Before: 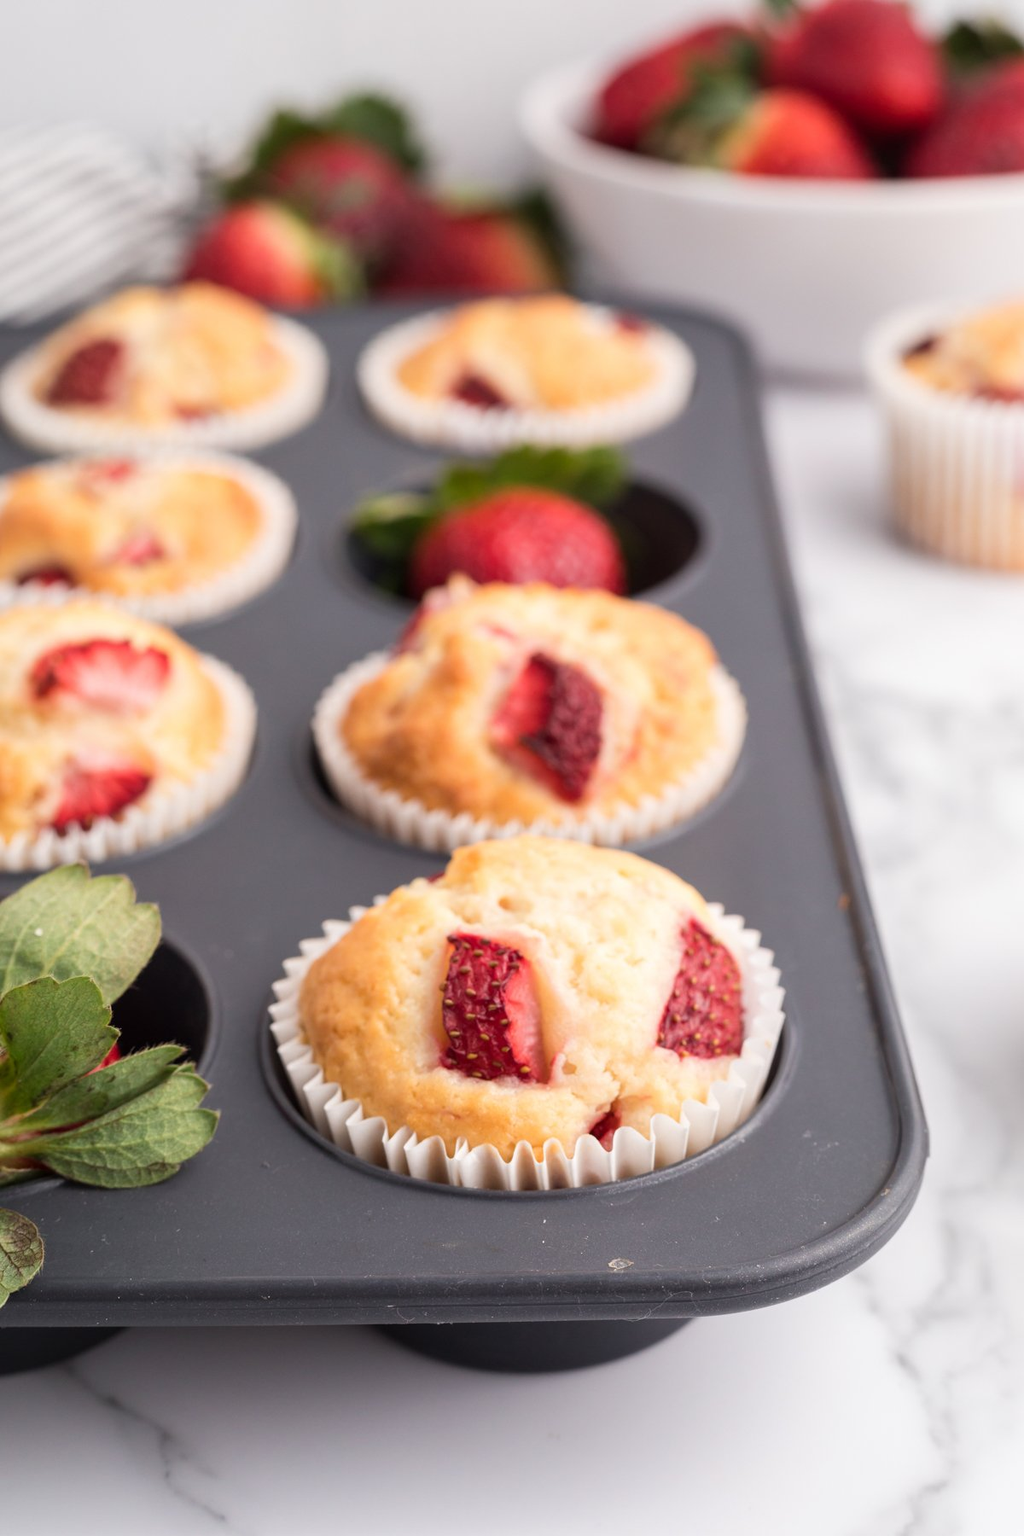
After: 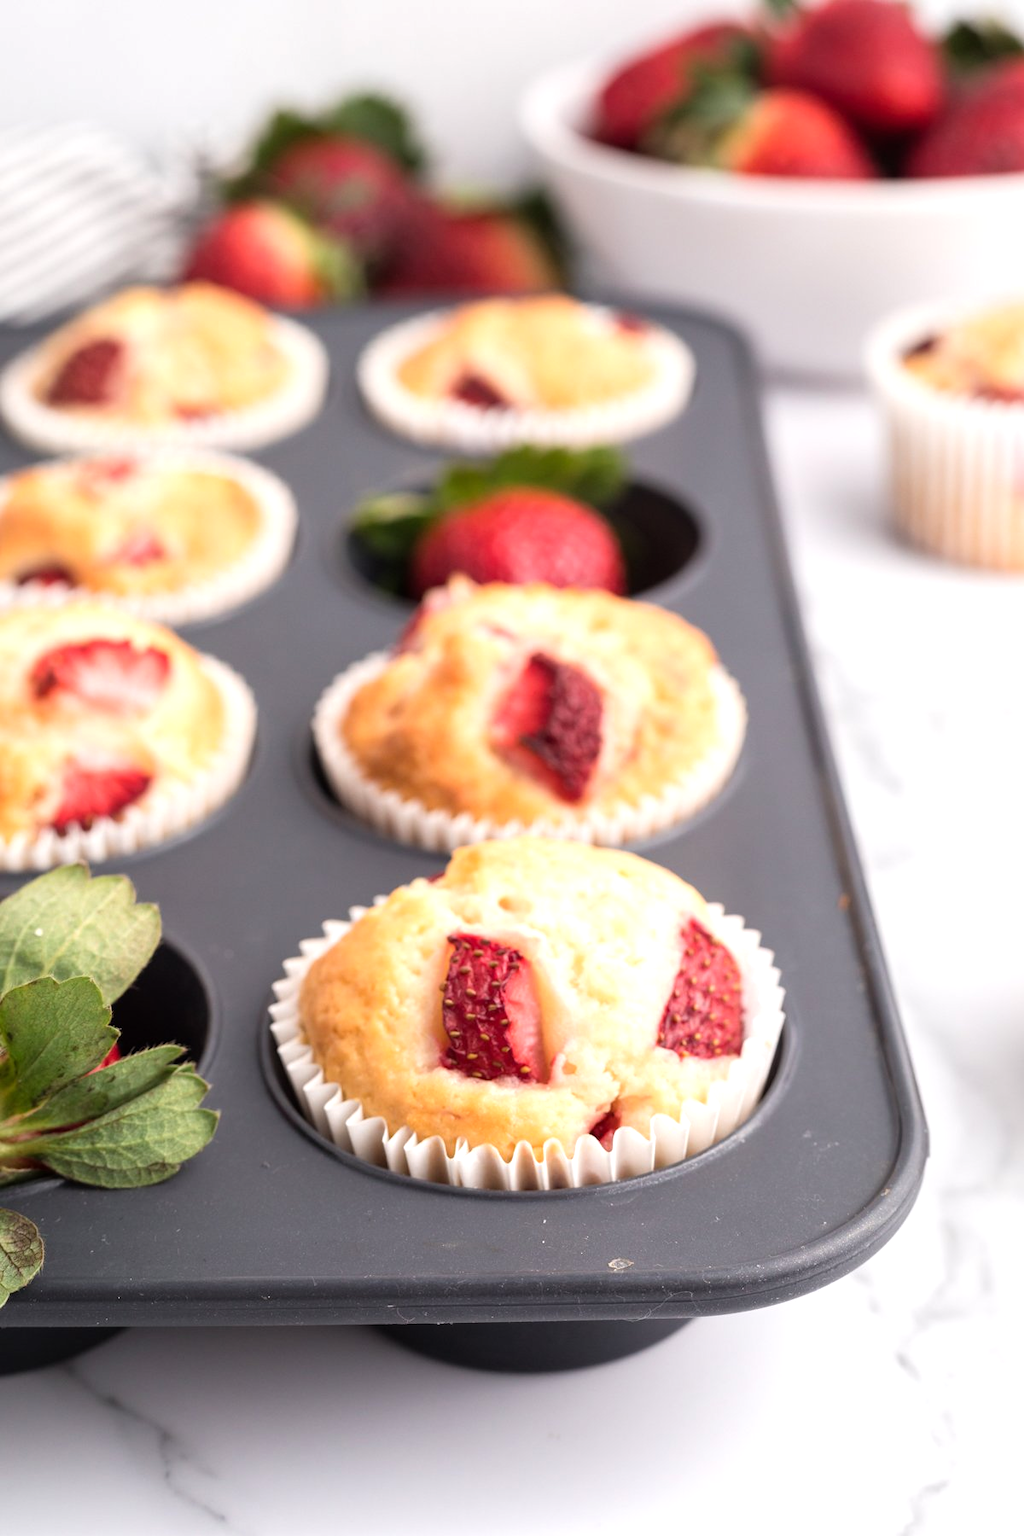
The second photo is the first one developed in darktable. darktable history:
tone equalizer: -8 EV -0.428 EV, -7 EV -0.404 EV, -6 EV -0.339 EV, -5 EV -0.189 EV, -3 EV 0.25 EV, -2 EV 0.31 EV, -1 EV 0.383 EV, +0 EV 0.4 EV
